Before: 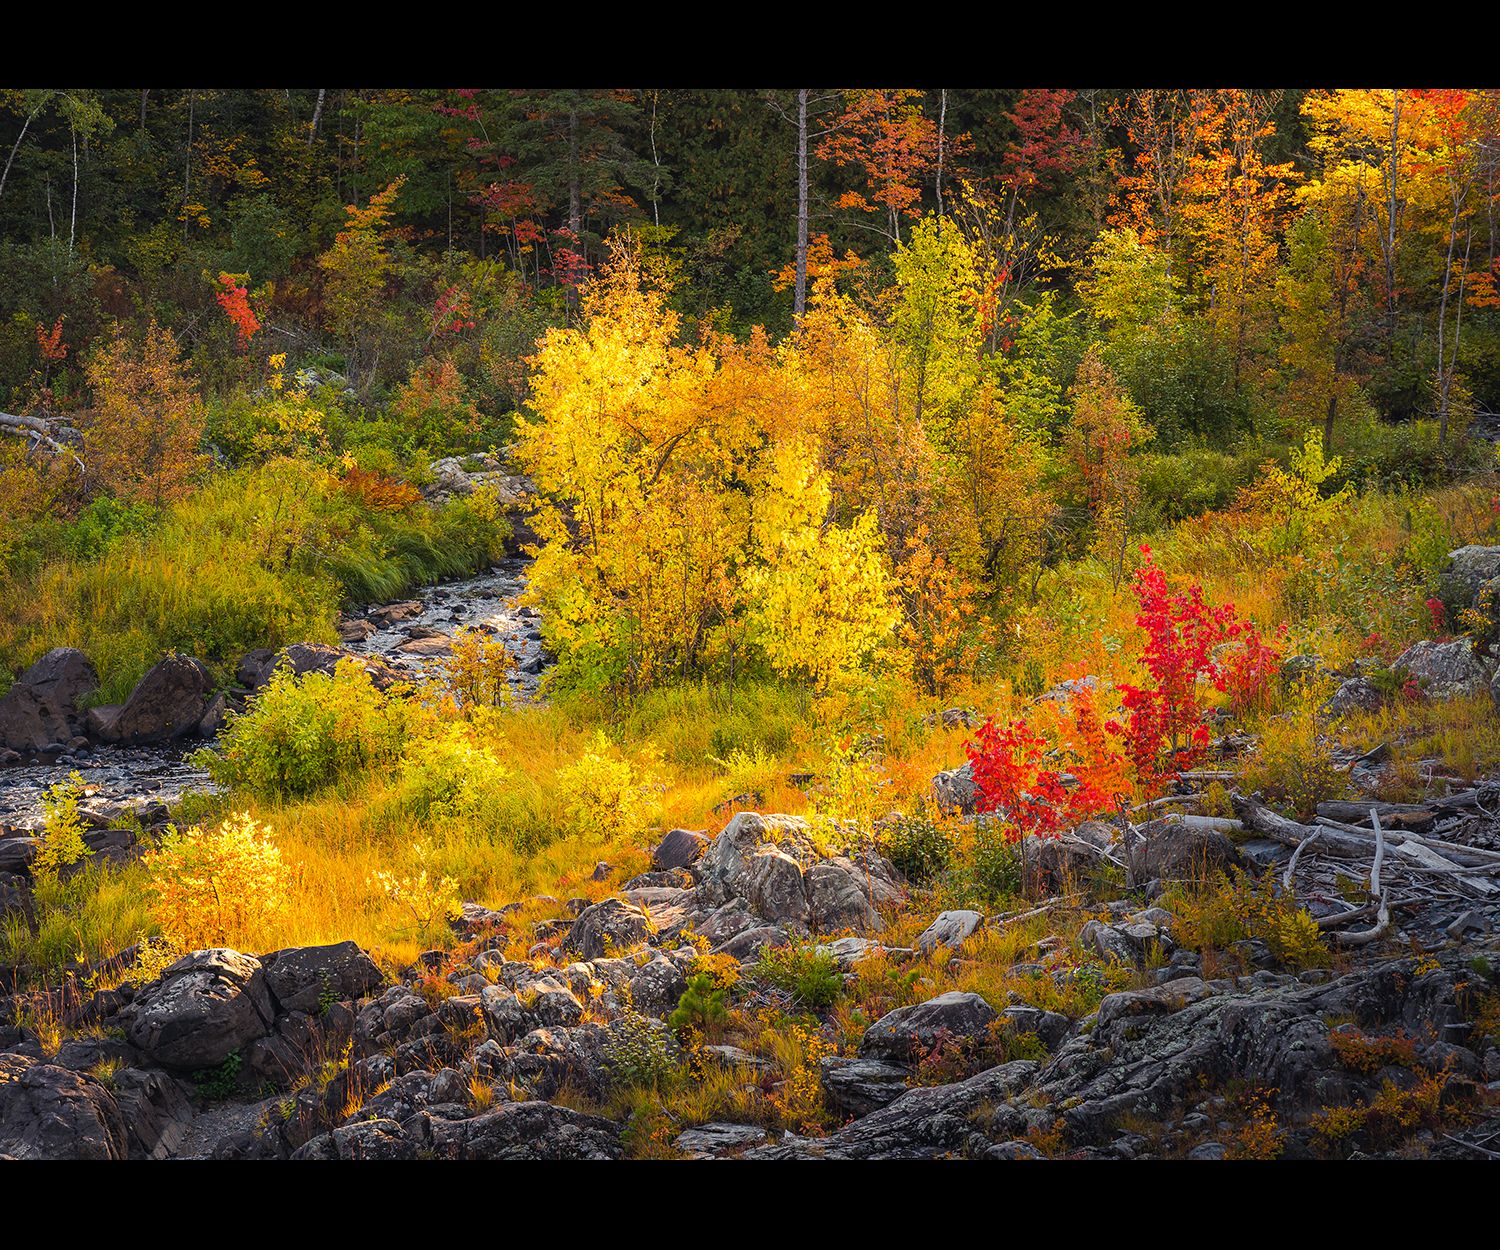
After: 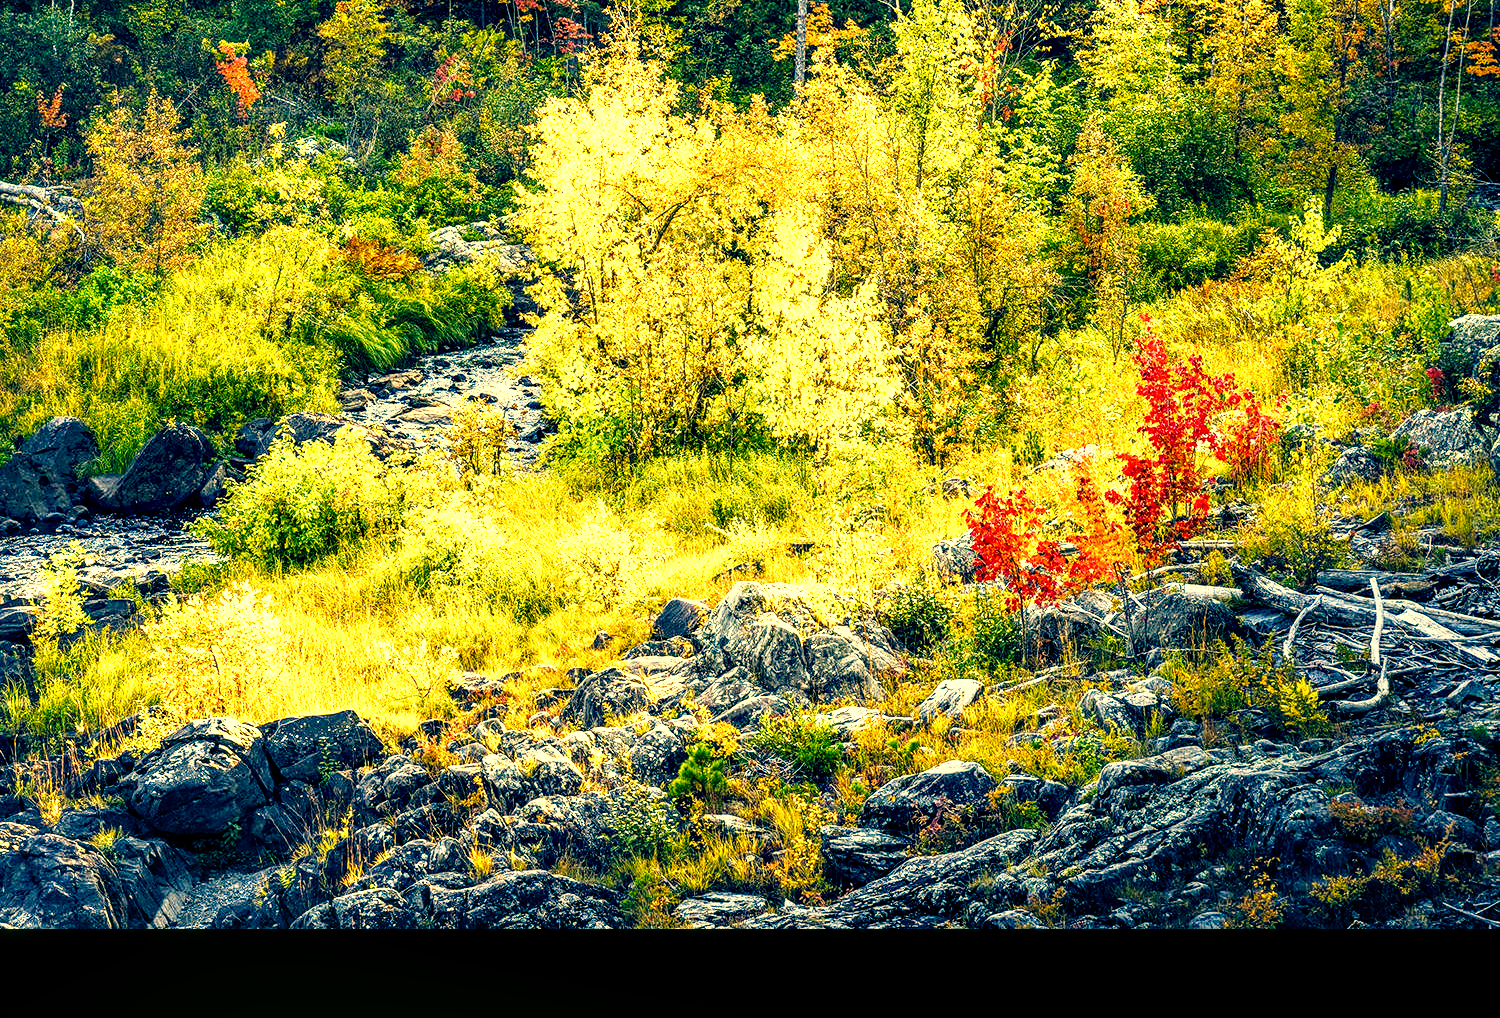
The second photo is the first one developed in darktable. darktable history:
color balance rgb: highlights gain › chroma 2.94%, highlights gain › hue 60.57°, global offset › chroma 0.25%, global offset › hue 256.52°, perceptual saturation grading › global saturation 20%, perceptual saturation grading › highlights -50%, perceptual saturation grading › shadows 30%, contrast 15%
crop and rotate: top 18.507%
color correction: highlights a* 1.83, highlights b* 34.02, shadows a* -36.68, shadows b* -5.48
white balance: red 0.967, blue 1.049
base curve: curves: ch0 [(0, 0) (0.012, 0.01) (0.073, 0.168) (0.31, 0.711) (0.645, 0.957) (1, 1)], preserve colors none
local contrast: highlights 80%, shadows 57%, detail 175%, midtone range 0.602
